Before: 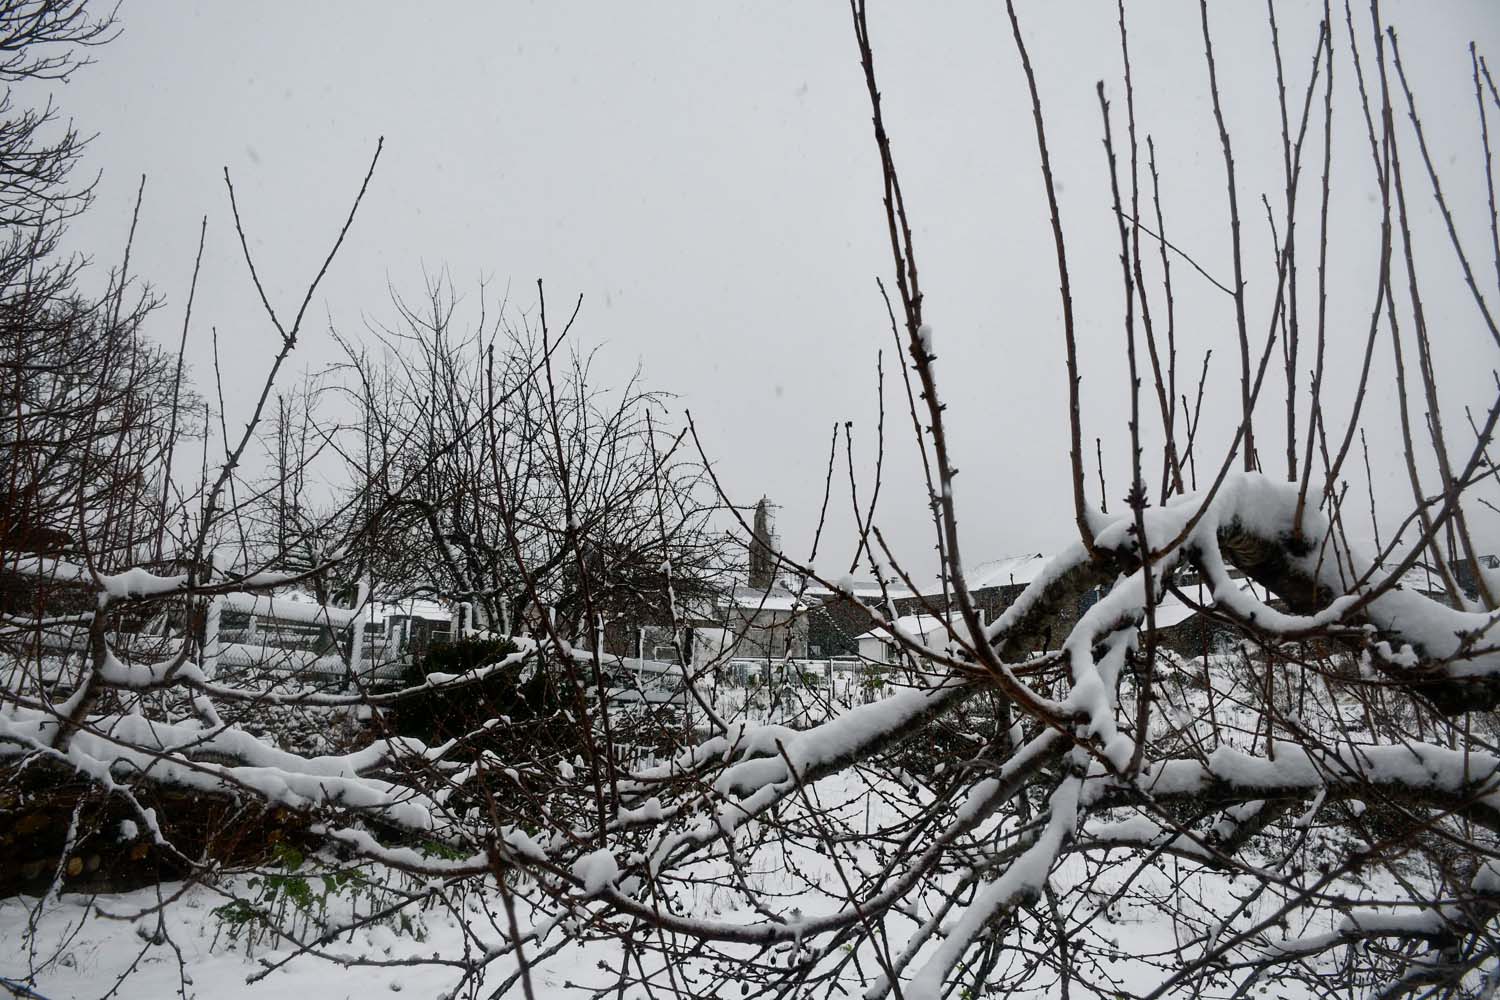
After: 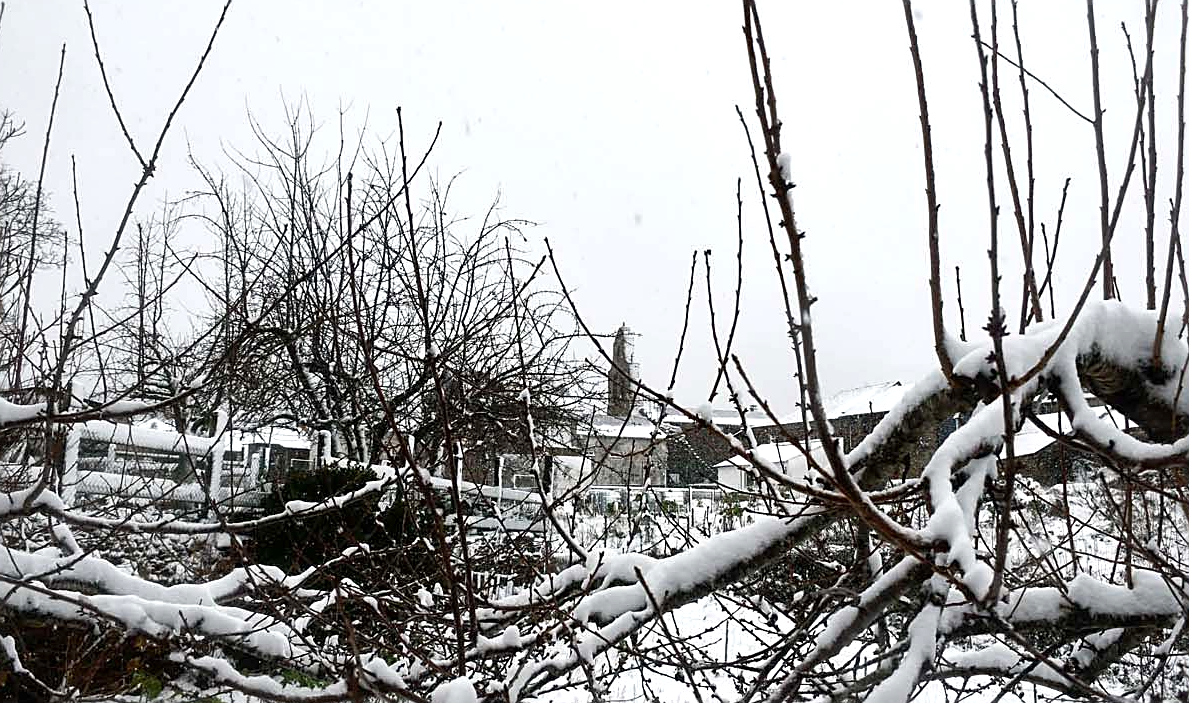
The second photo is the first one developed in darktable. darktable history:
exposure: exposure 0.669 EV, compensate highlight preservation false
crop: left 9.403%, top 17.296%, right 11.275%, bottom 12.337%
sharpen: on, module defaults
tone equalizer: on, module defaults
contrast brightness saturation: saturation -0.064
